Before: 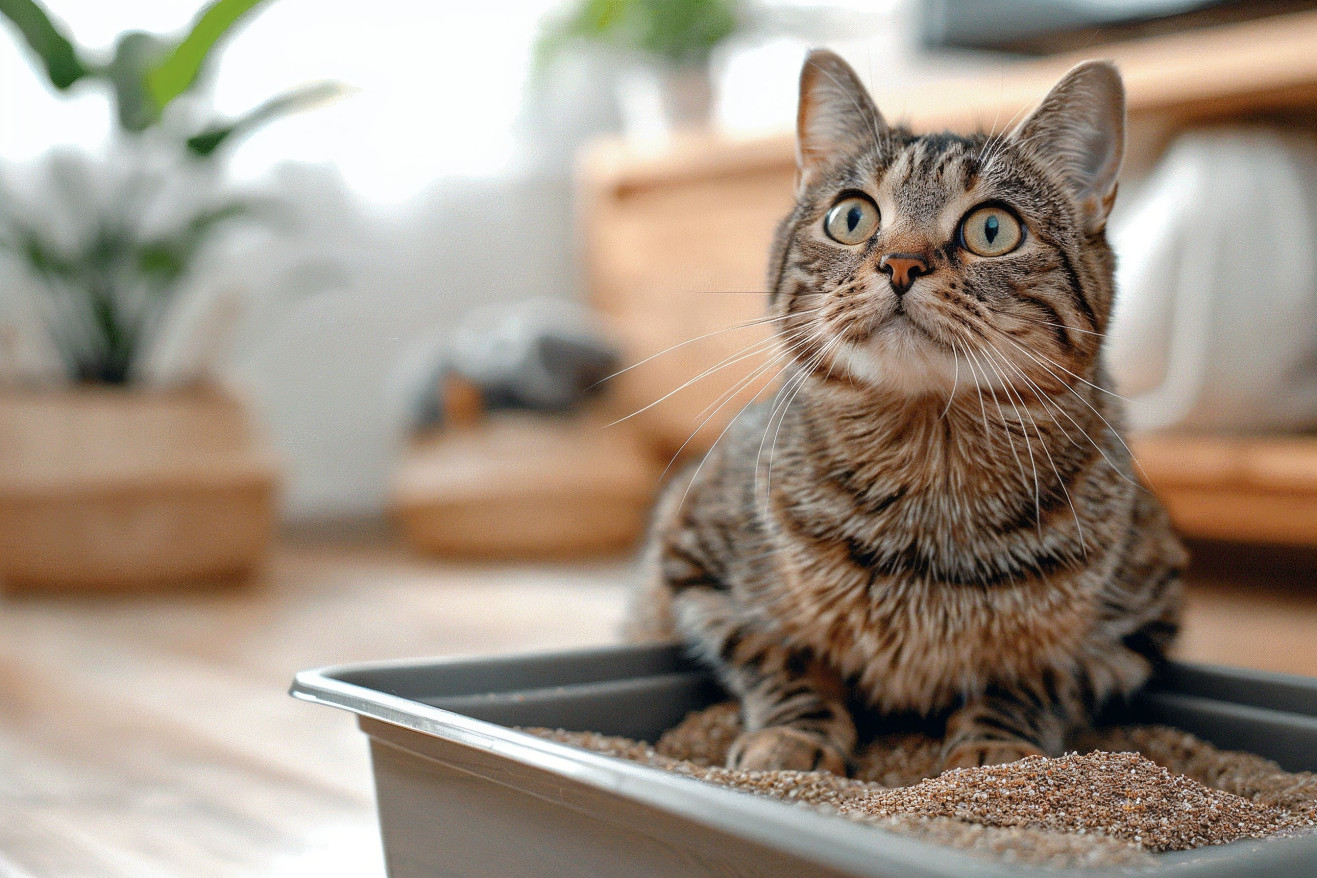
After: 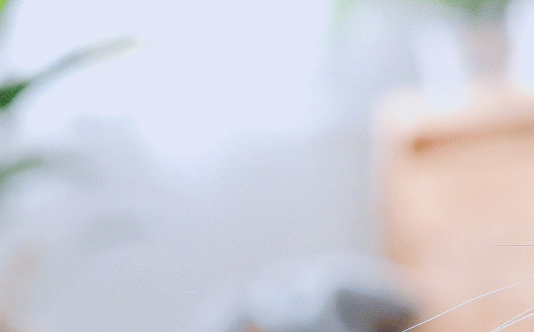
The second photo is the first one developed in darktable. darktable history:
filmic rgb: black relative exposure -6.59 EV, white relative exposure 4.71 EV, hardness 3.13, contrast 0.805
white balance: red 0.967, blue 1.119, emerald 0.756
crop: left 15.452%, top 5.459%, right 43.956%, bottom 56.62%
exposure: black level correction 0, exposure 1.2 EV, compensate exposure bias true, compensate highlight preservation false
